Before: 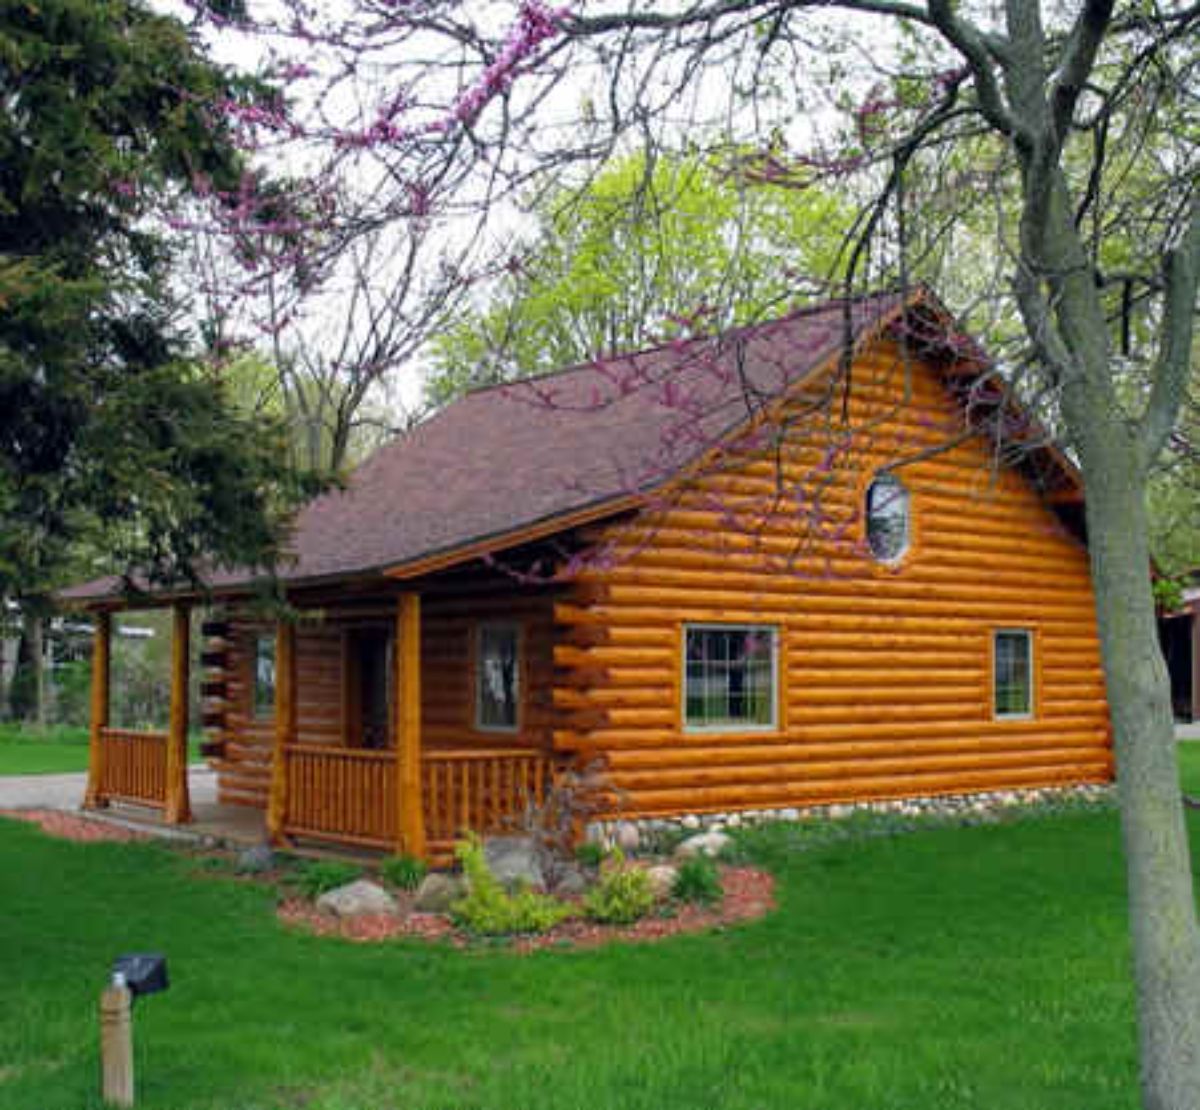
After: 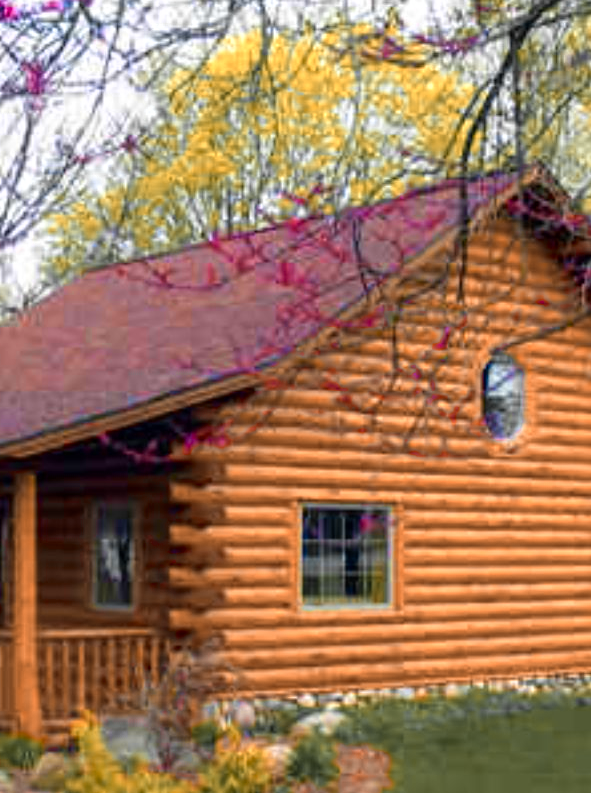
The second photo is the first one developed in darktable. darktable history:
color zones: curves: ch0 [(0.009, 0.528) (0.136, 0.6) (0.255, 0.586) (0.39, 0.528) (0.522, 0.584) (0.686, 0.736) (0.849, 0.561)]; ch1 [(0.045, 0.781) (0.14, 0.416) (0.257, 0.695) (0.442, 0.032) (0.738, 0.338) (0.818, 0.632) (0.891, 0.741) (1, 0.704)]; ch2 [(0, 0.667) (0.141, 0.52) (0.26, 0.37) (0.474, 0.432) (0.743, 0.286)]
color balance rgb: perceptual saturation grading › global saturation -1.919%, perceptual saturation grading › highlights -7.437%, perceptual saturation grading › mid-tones 8.44%, perceptual saturation grading › shadows 3.914%
crop: left 32.044%, top 10.935%, right 18.634%, bottom 17.542%
velvia: strength 44.91%
